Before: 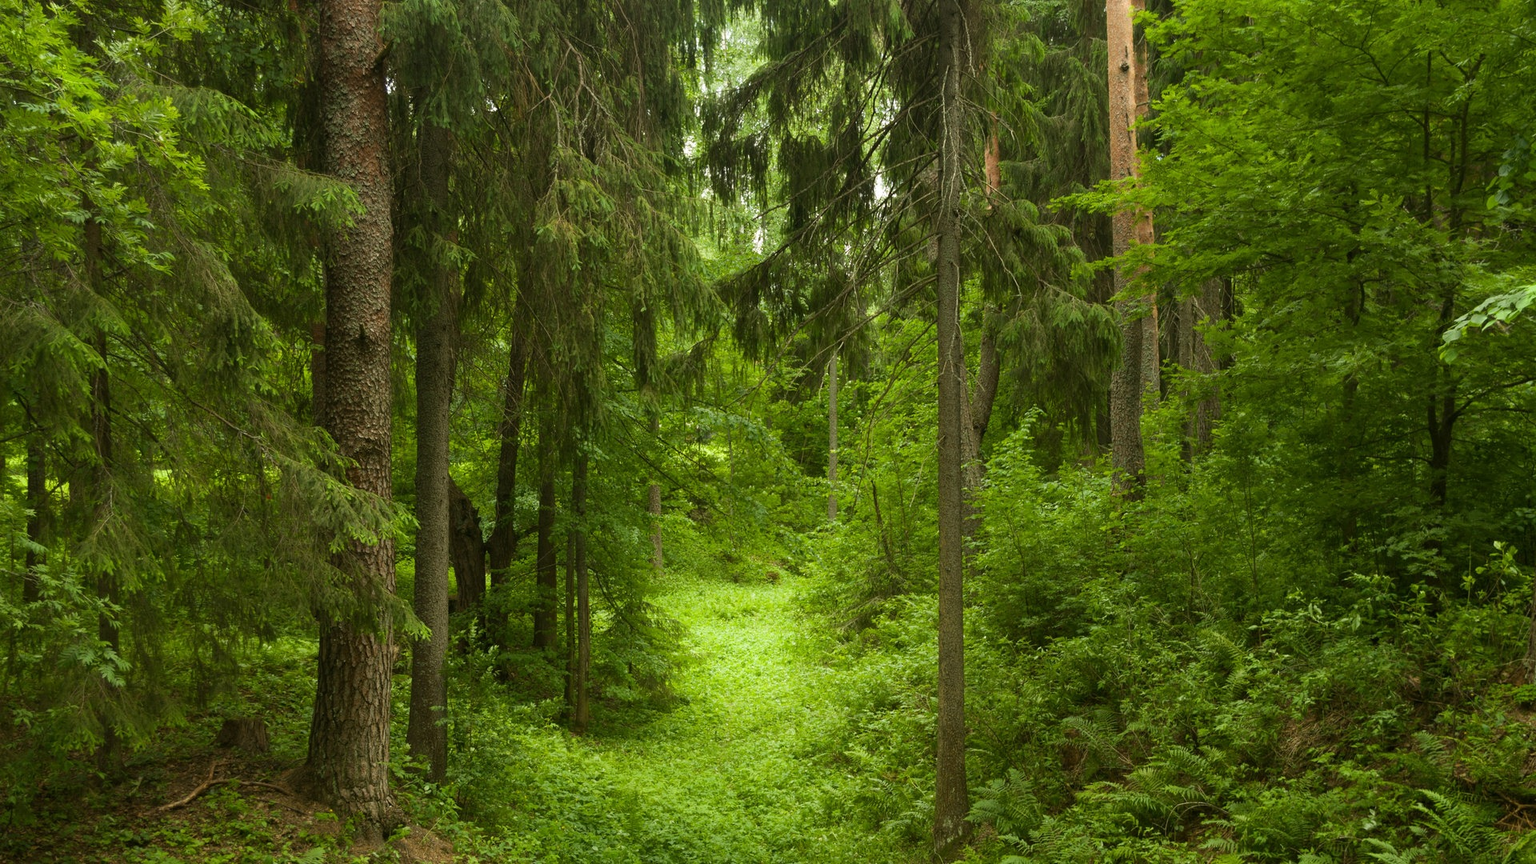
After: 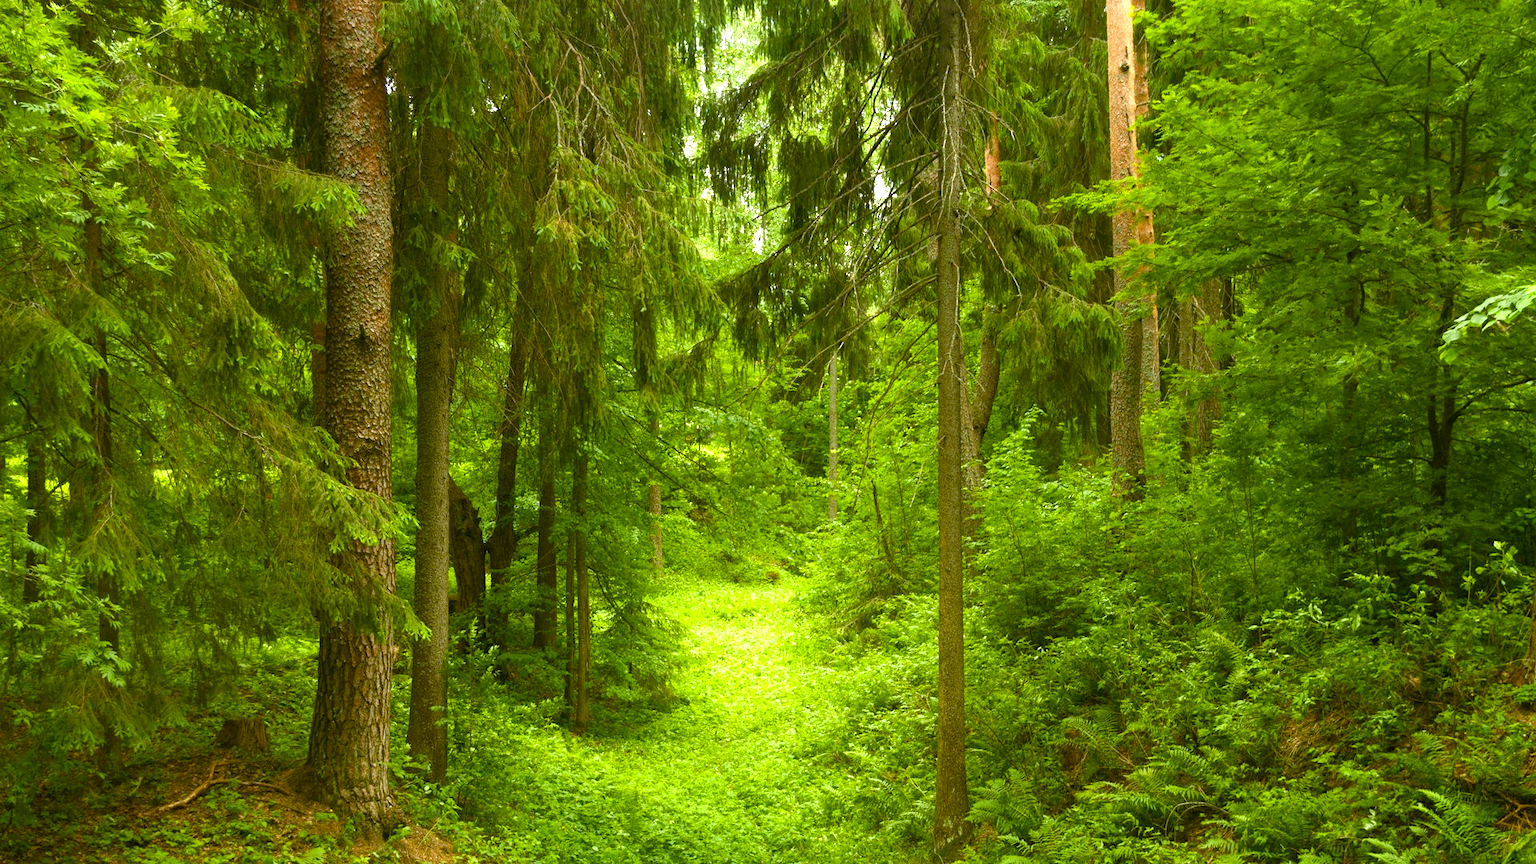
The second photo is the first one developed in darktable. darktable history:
exposure: exposure 0.921 EV, compensate highlight preservation false
base curve: exposure shift 0, preserve colors none
color balance rgb: perceptual saturation grading › global saturation 35%, perceptual saturation grading › highlights -25%, perceptual saturation grading › shadows 50%
